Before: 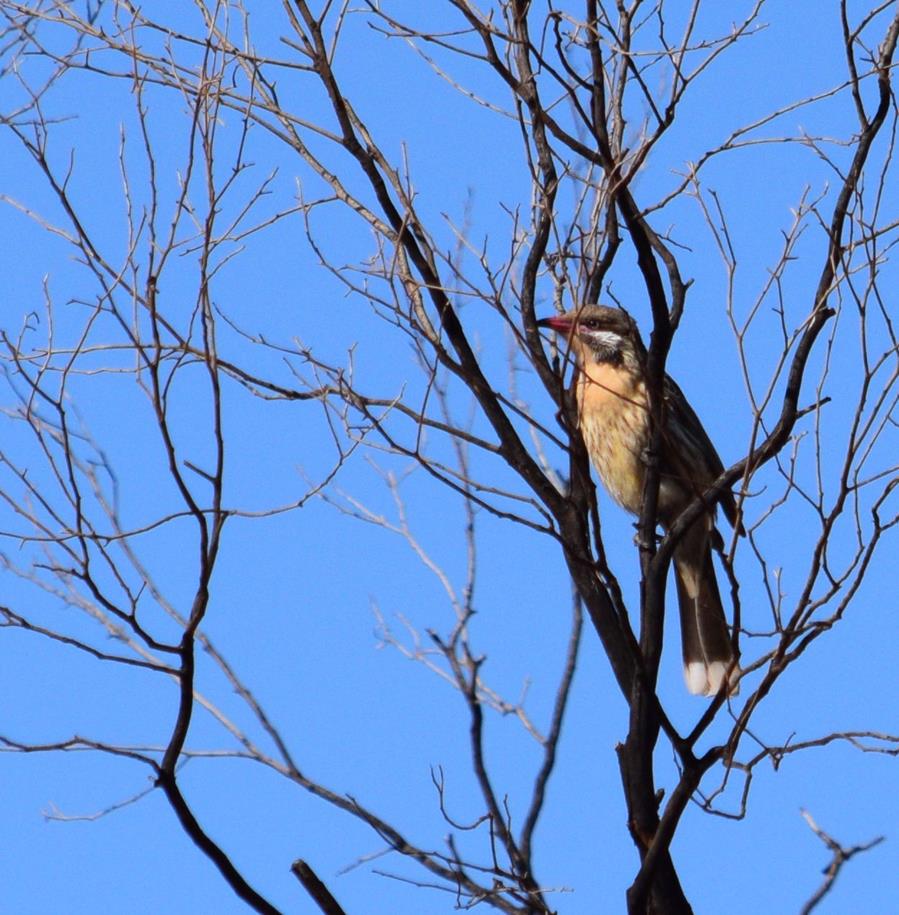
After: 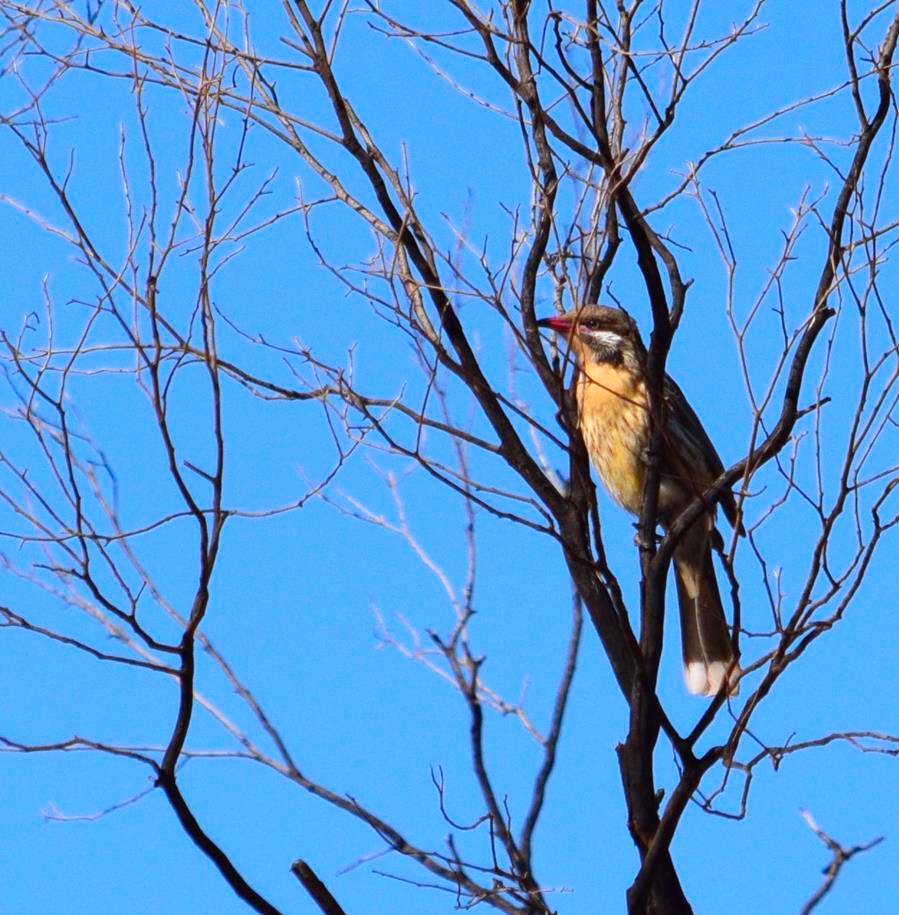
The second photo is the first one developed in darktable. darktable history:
exposure: exposure 0.258 EV, compensate highlight preservation false
color balance rgb: perceptual saturation grading › global saturation 30%
